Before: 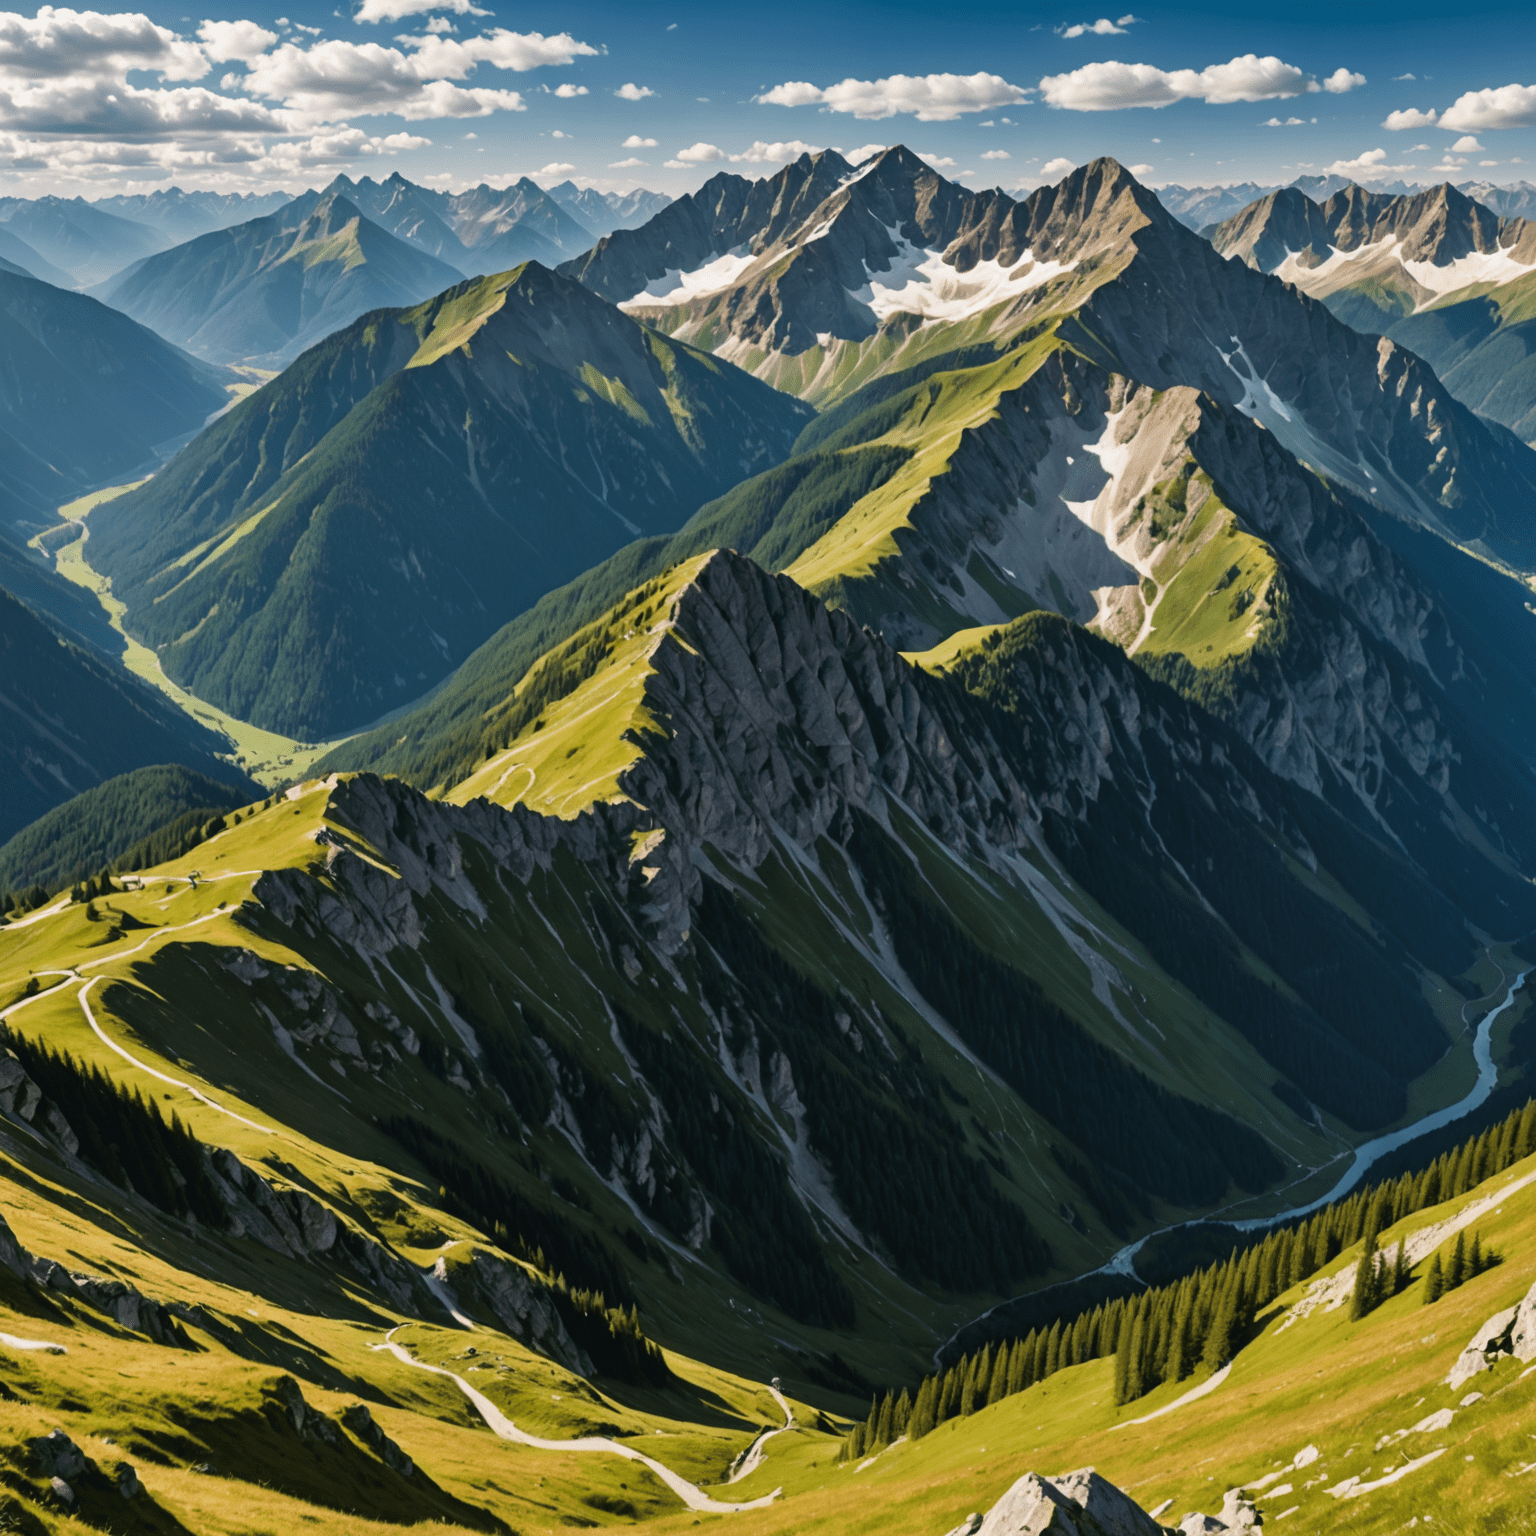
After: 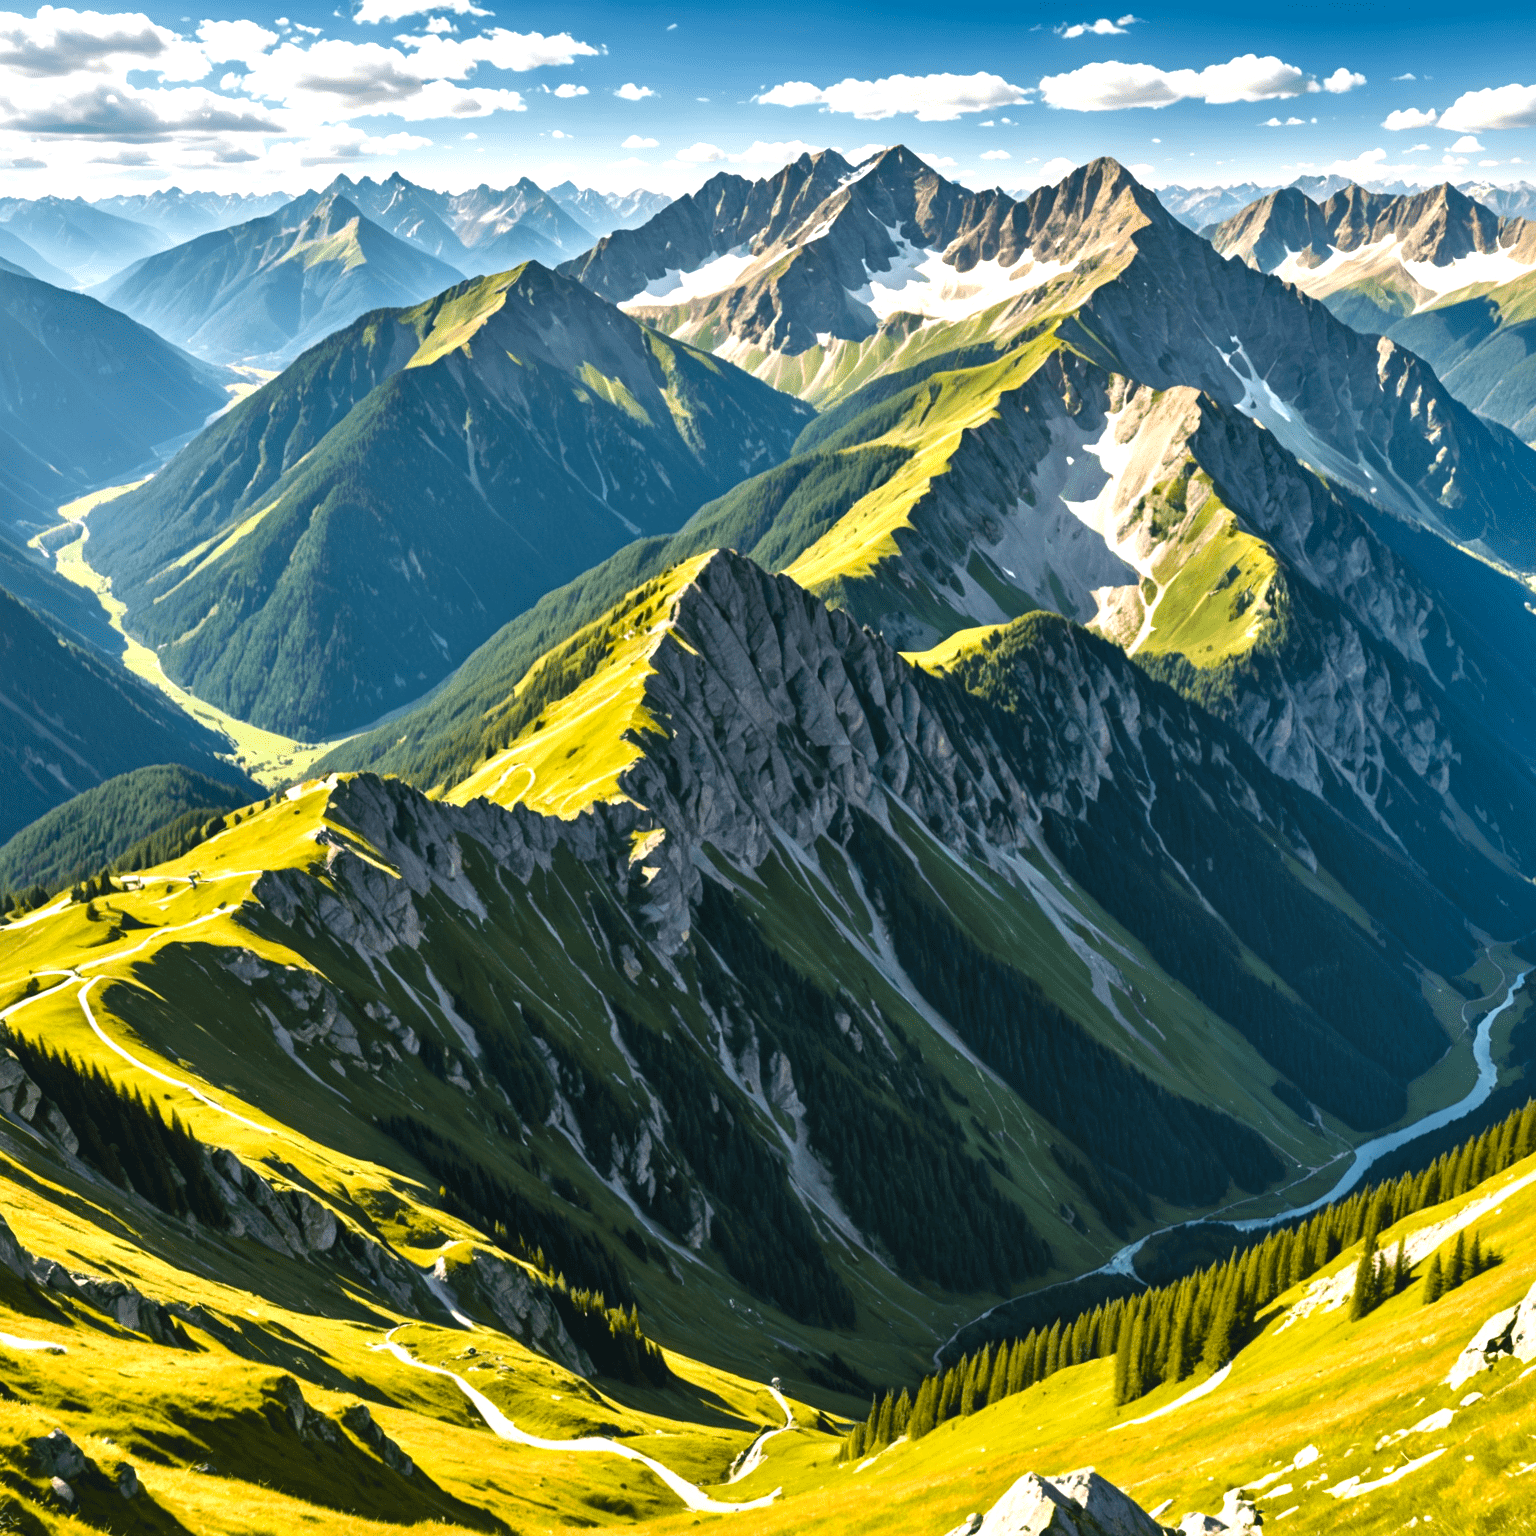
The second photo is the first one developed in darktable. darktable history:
exposure: black level correction 0, exposure 1 EV, compensate highlight preservation false
color balance rgb: linear chroma grading › shadows -6.998%, linear chroma grading › highlights -7.184%, linear chroma grading › global chroma -10.181%, linear chroma grading › mid-tones -8.355%, perceptual saturation grading › global saturation 36.091%, perceptual saturation grading › shadows 35.24%
local contrast: mode bilateral grid, contrast 19, coarseness 50, detail 119%, midtone range 0.2
